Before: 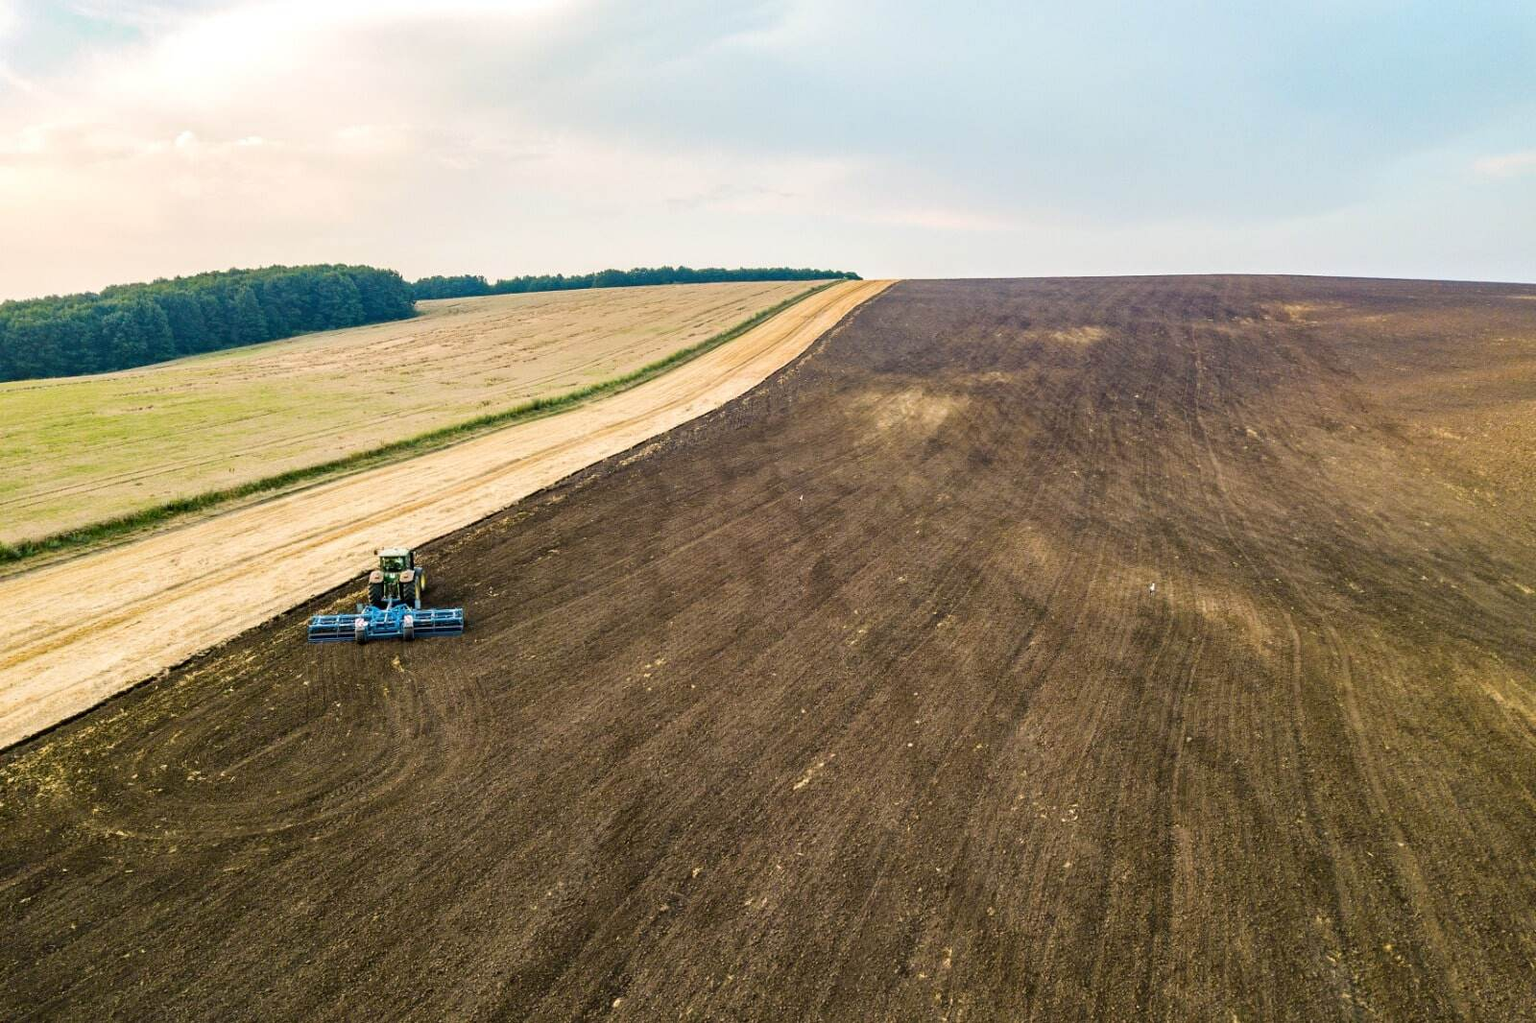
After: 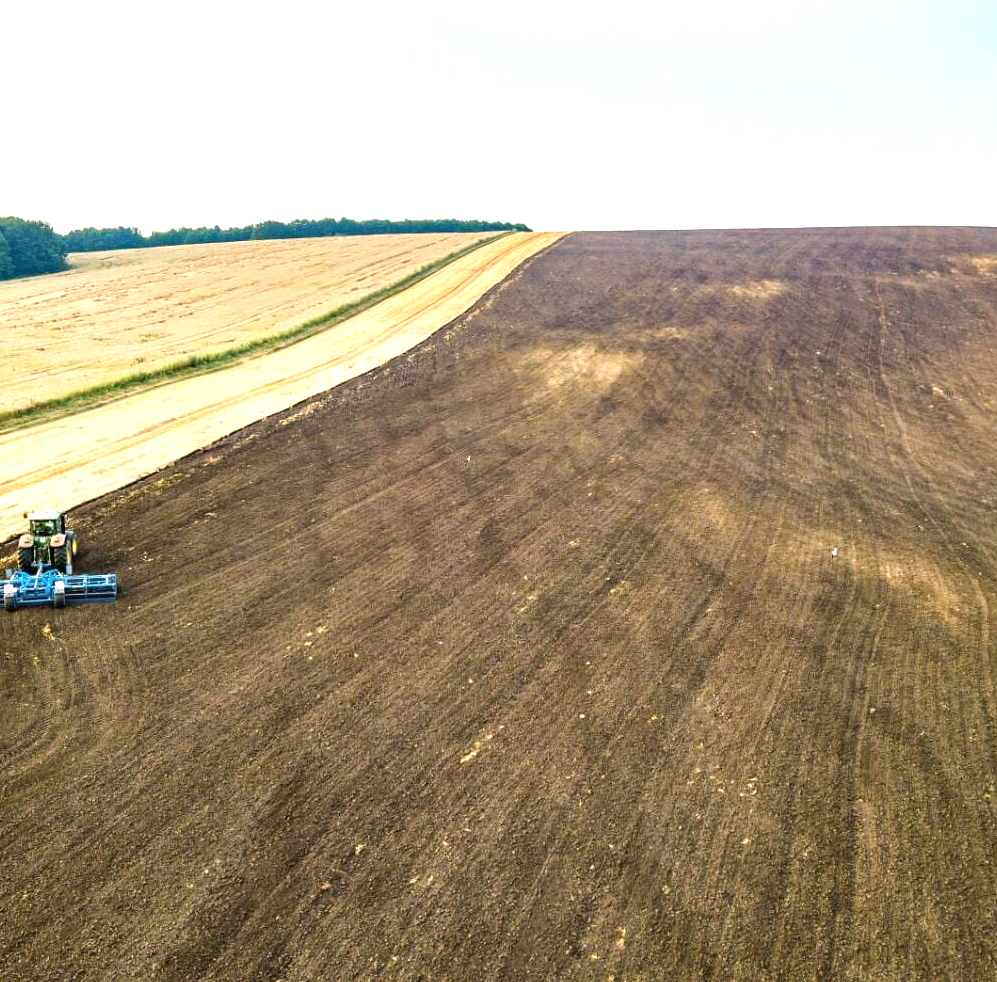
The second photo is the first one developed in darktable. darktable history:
crop and rotate: left 22.918%, top 5.629%, right 14.711%, bottom 2.247%
tone equalizer: on, module defaults
exposure: black level correction 0, exposure 0.7 EV, compensate exposure bias true, compensate highlight preservation false
color correction: highlights a* -0.182, highlights b* -0.124
